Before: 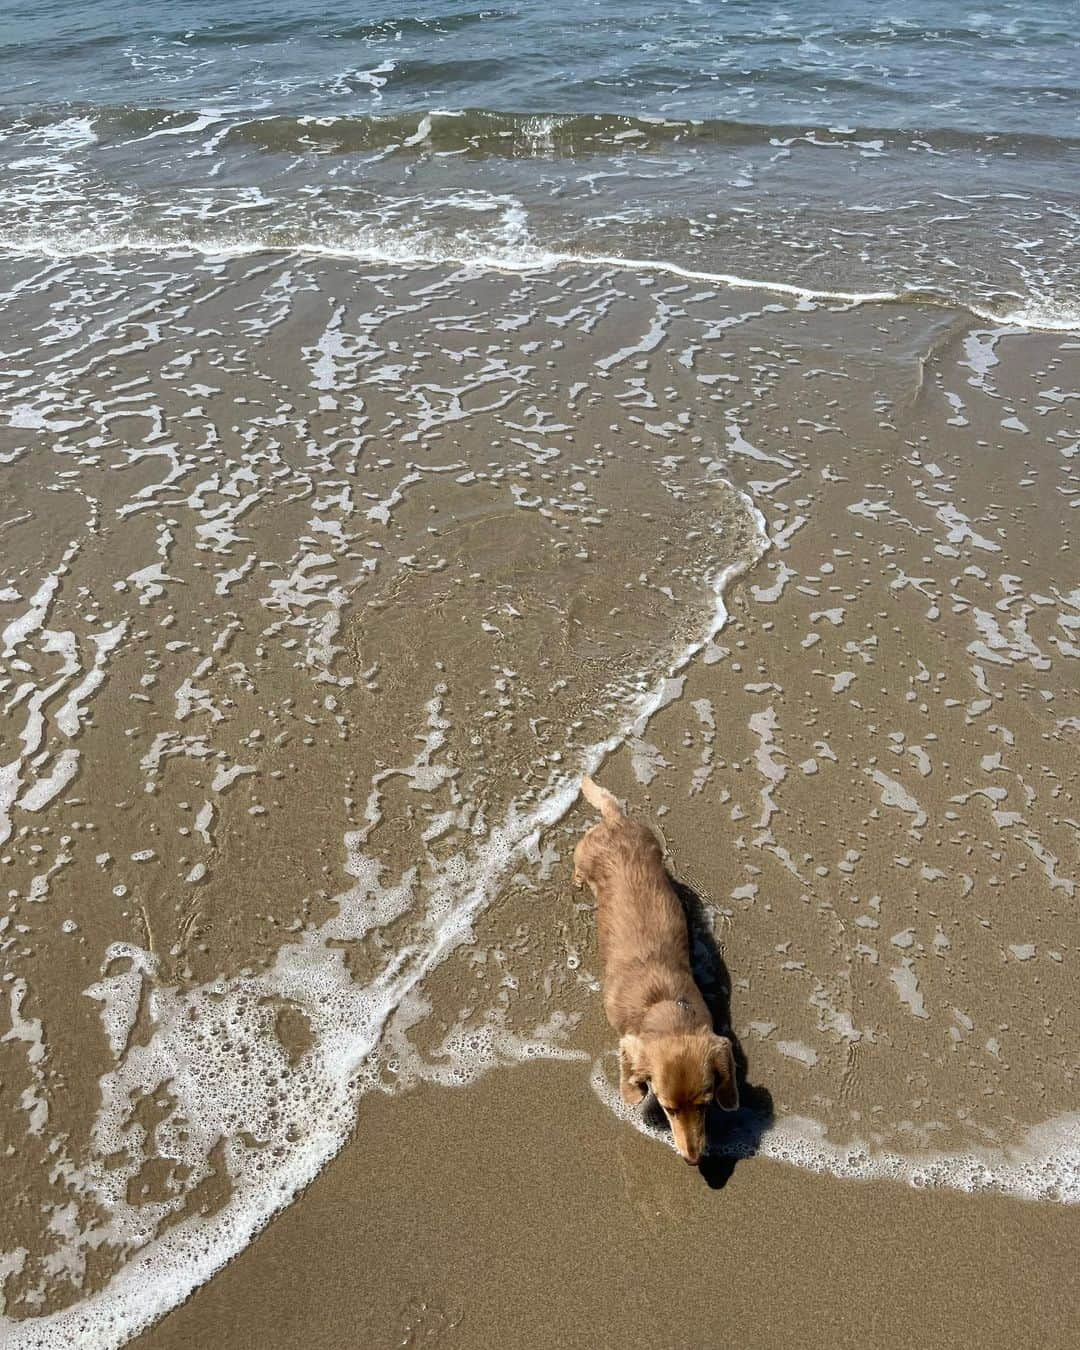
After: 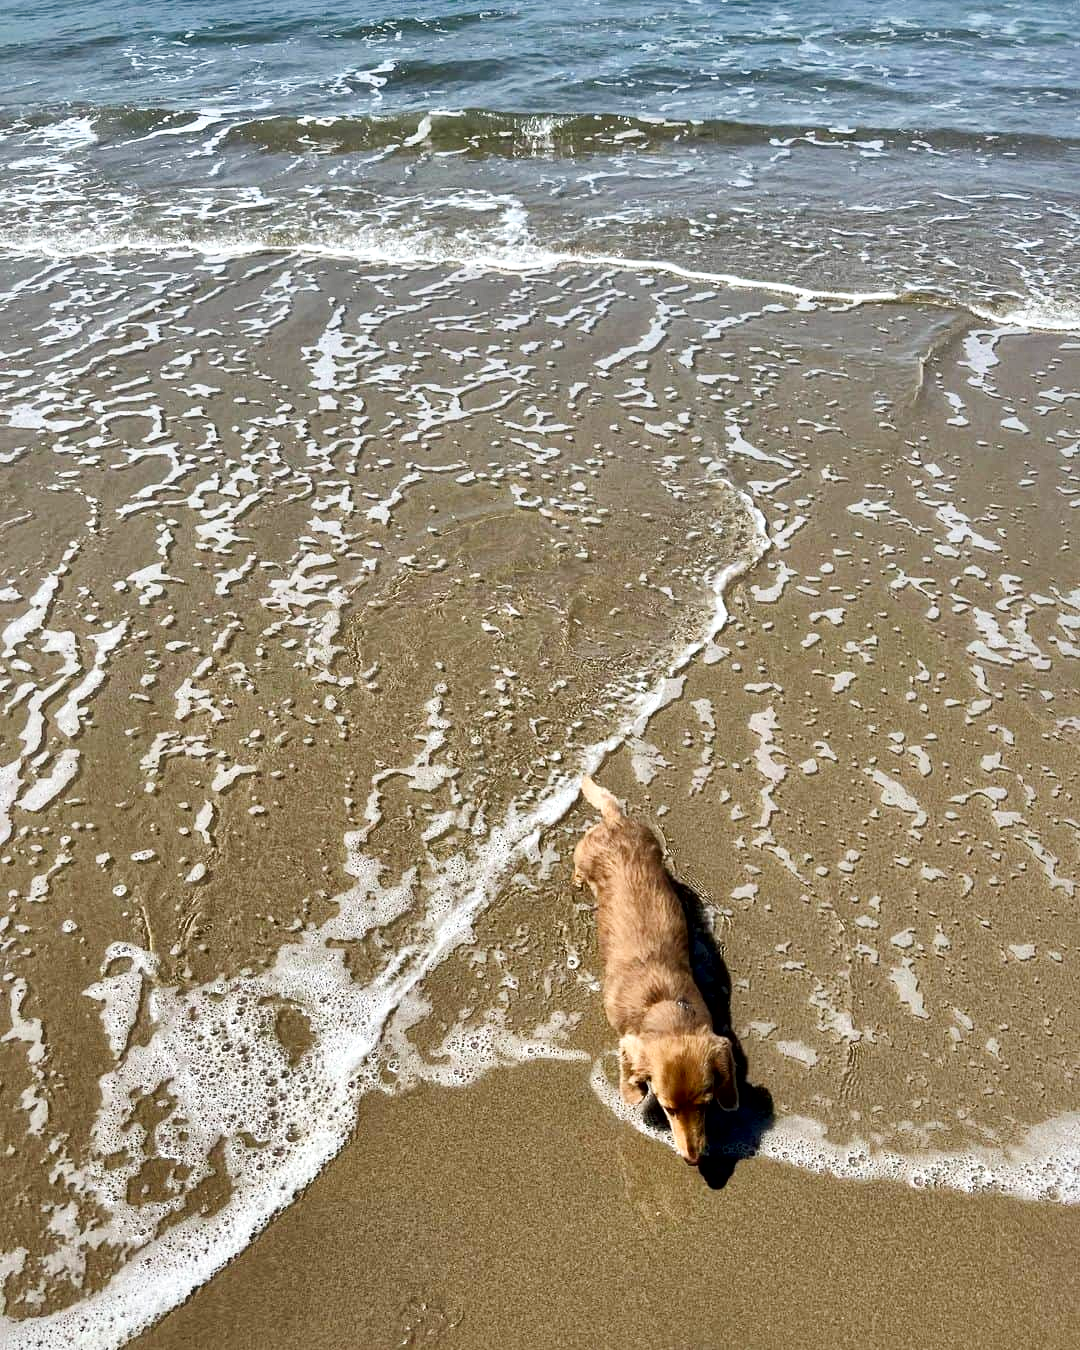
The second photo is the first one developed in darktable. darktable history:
tone curve: curves: ch0 [(0, 0) (0.071, 0.058) (0.266, 0.268) (0.498, 0.542) (0.766, 0.807) (1, 0.983)]; ch1 [(0, 0) (0.346, 0.307) (0.408, 0.387) (0.463, 0.465) (0.482, 0.493) (0.502, 0.499) (0.517, 0.505) (0.55, 0.554) (0.597, 0.61) (0.651, 0.698) (1, 1)]; ch2 [(0, 0) (0.346, 0.34) (0.434, 0.46) (0.485, 0.494) (0.5, 0.498) (0.509, 0.517) (0.526, 0.539) (0.583, 0.603) (0.625, 0.659) (1, 1)], preserve colors none
local contrast: mode bilateral grid, contrast 26, coarseness 46, detail 151%, midtone range 0.2
contrast brightness saturation: contrast 0.037, saturation 0.157
